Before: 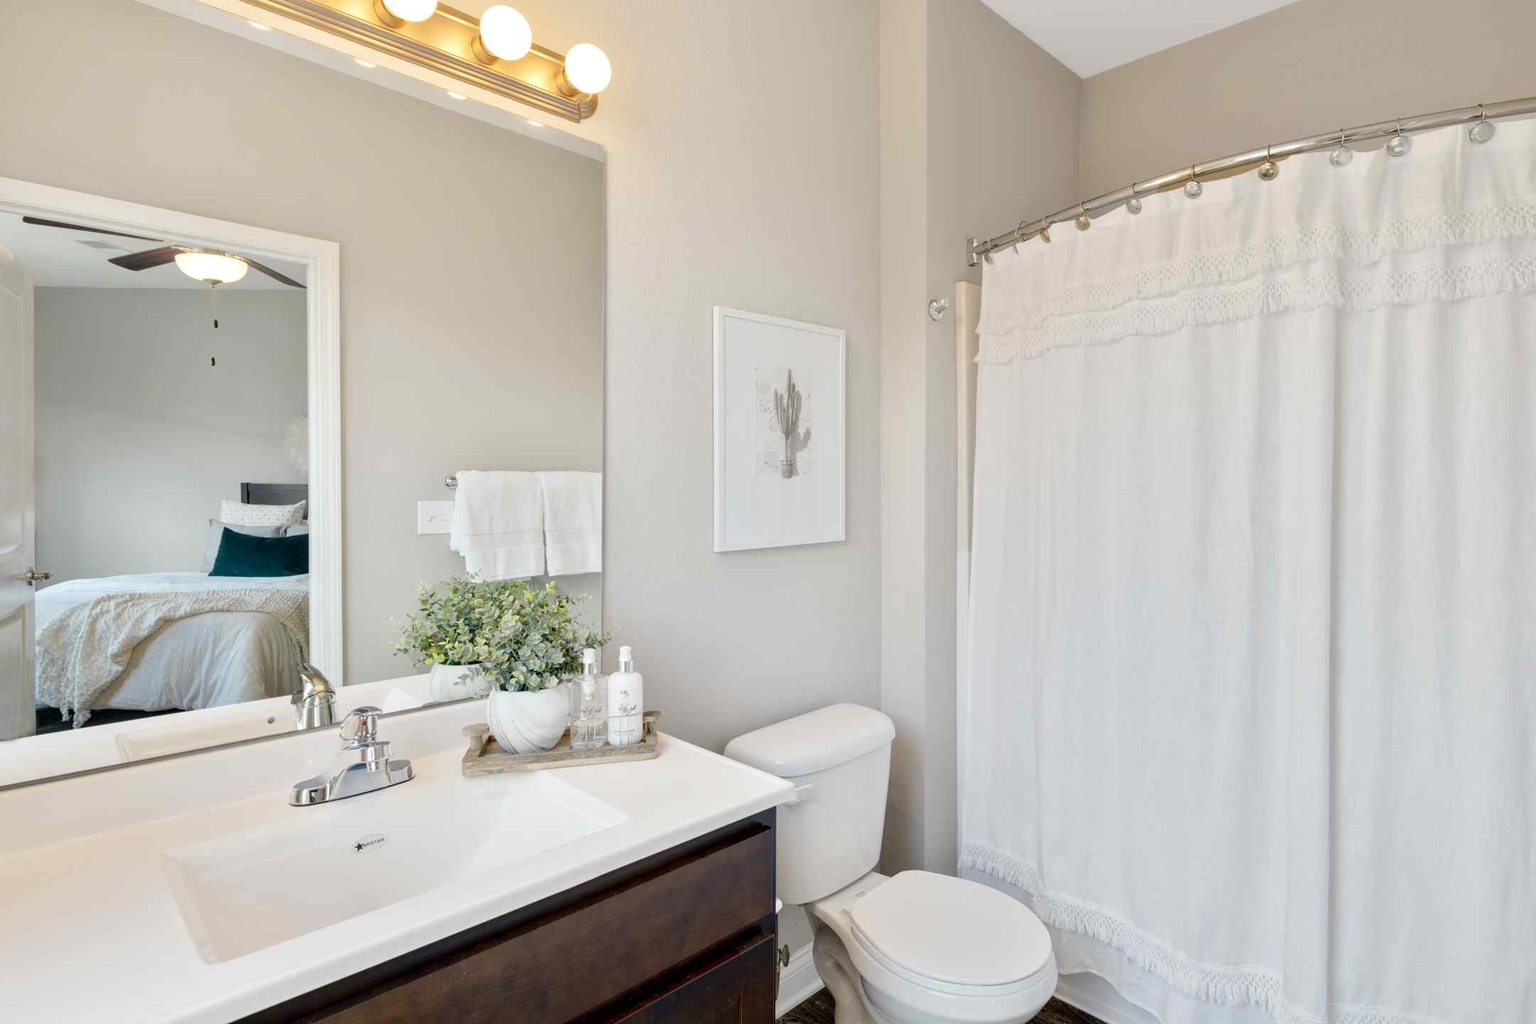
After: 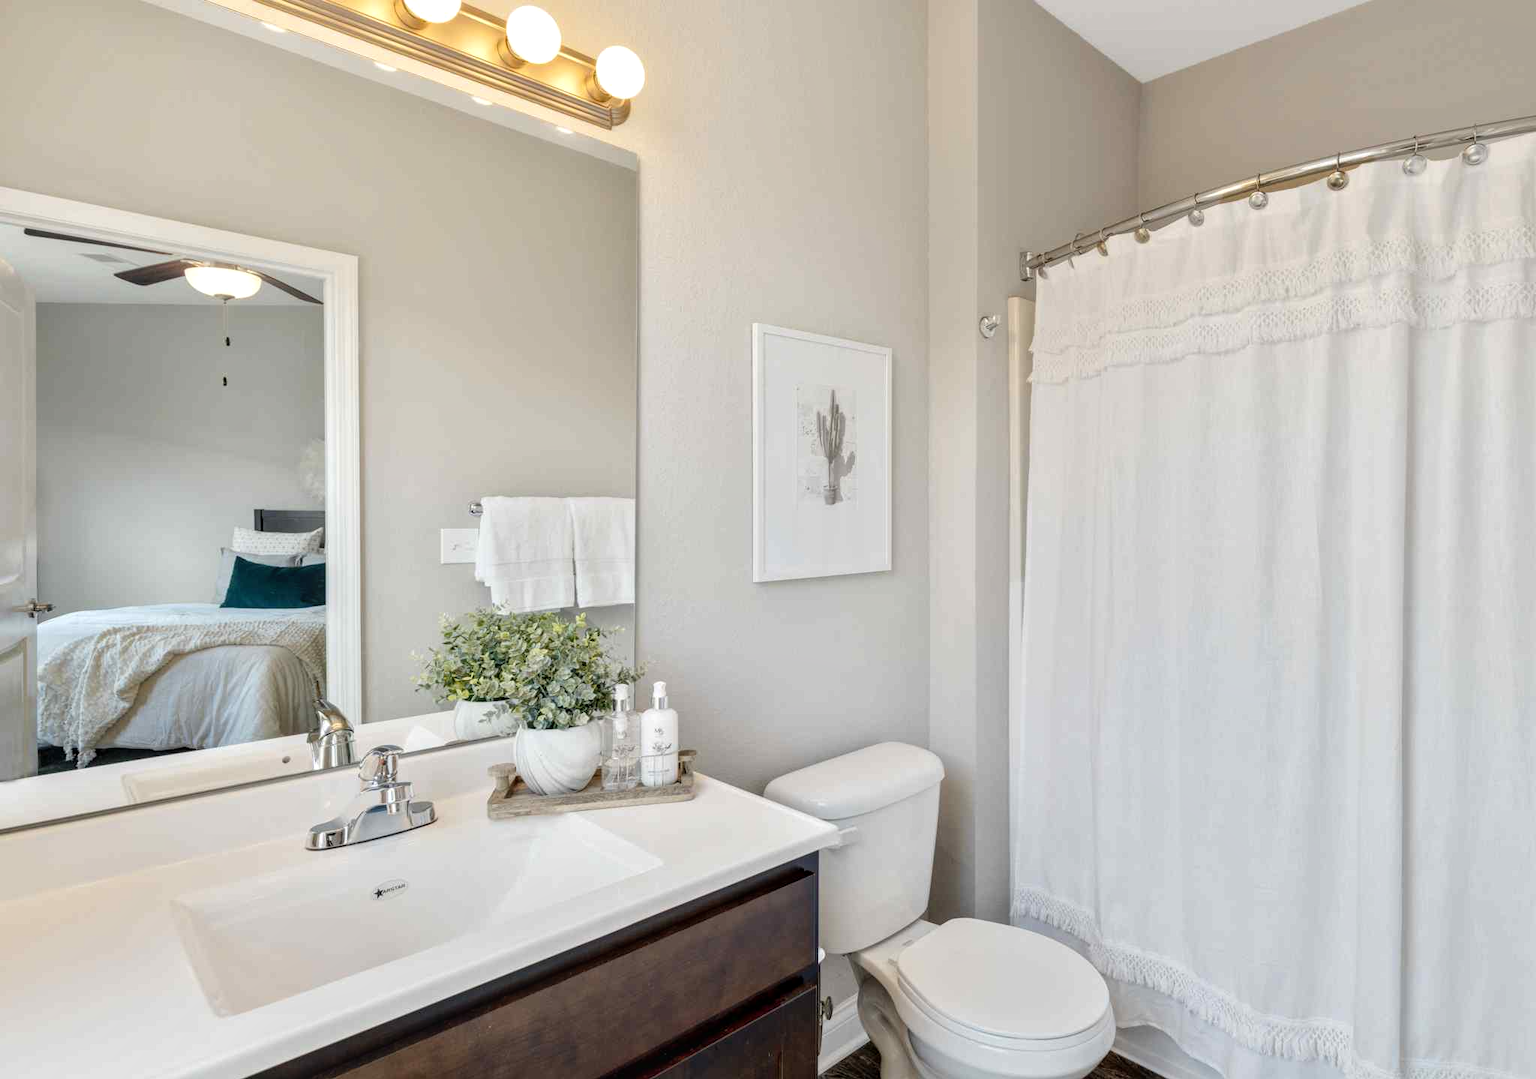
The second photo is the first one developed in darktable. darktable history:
color zones: curves: ch2 [(0, 0.5) (0.143, 0.5) (0.286, 0.489) (0.415, 0.421) (0.571, 0.5) (0.714, 0.5) (0.857, 0.5) (1, 0.5)]
crop and rotate: right 5.167%
local contrast: on, module defaults
